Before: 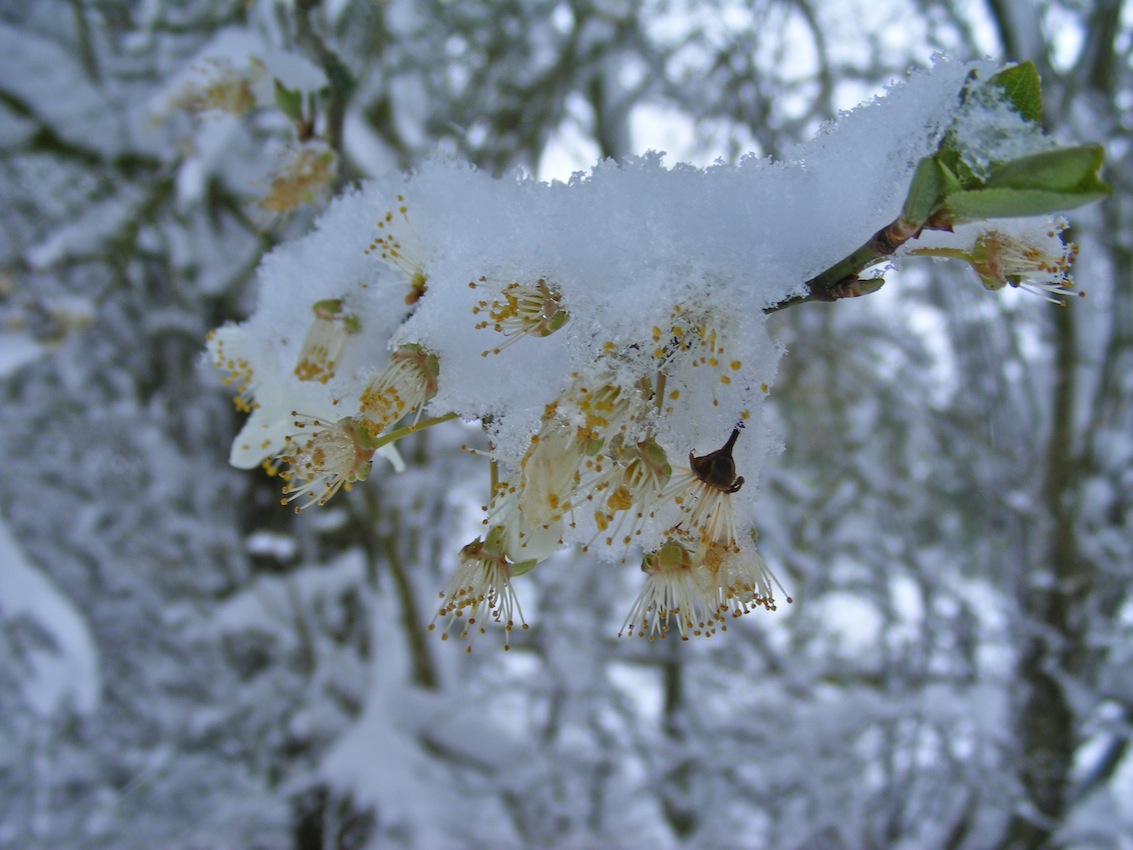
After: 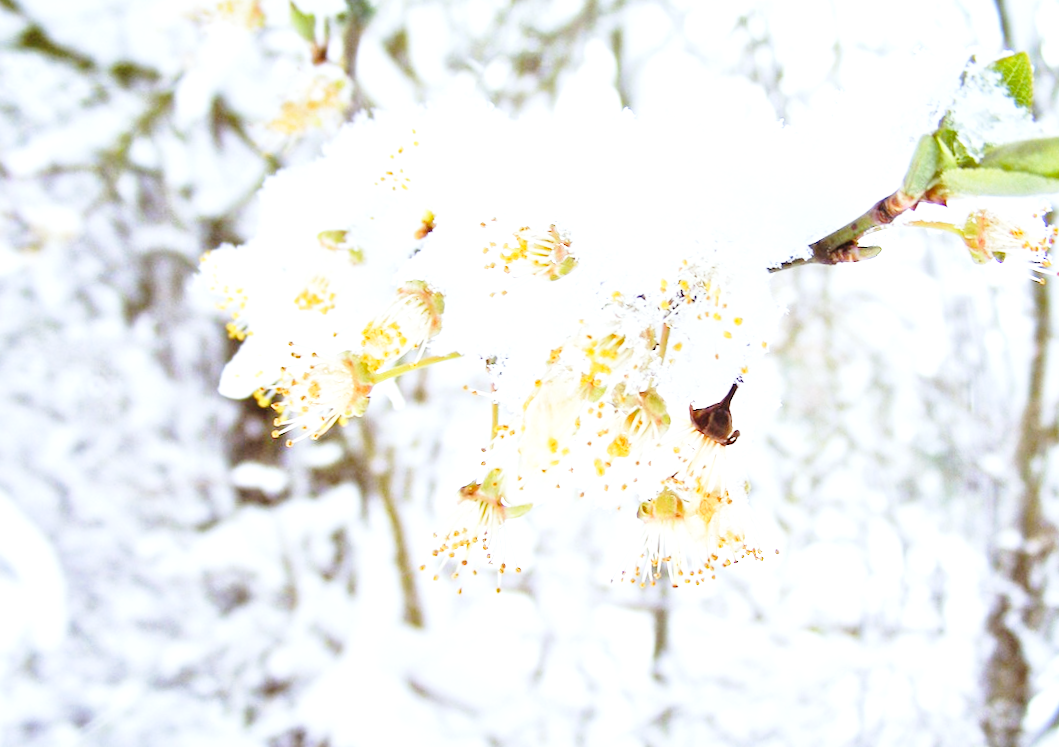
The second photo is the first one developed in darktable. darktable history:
crop and rotate: angle -2.38°
rotate and perspective: rotation 0.679°, lens shift (horizontal) 0.136, crop left 0.009, crop right 0.991, crop top 0.078, crop bottom 0.95
exposure: black level correction 0, exposure 2 EV, compensate highlight preservation false
base curve: curves: ch0 [(0, 0) (0.028, 0.03) (0.121, 0.232) (0.46, 0.748) (0.859, 0.968) (1, 1)], preserve colors none
rgb levels: mode RGB, independent channels, levels [[0, 0.474, 1], [0, 0.5, 1], [0, 0.5, 1]]
